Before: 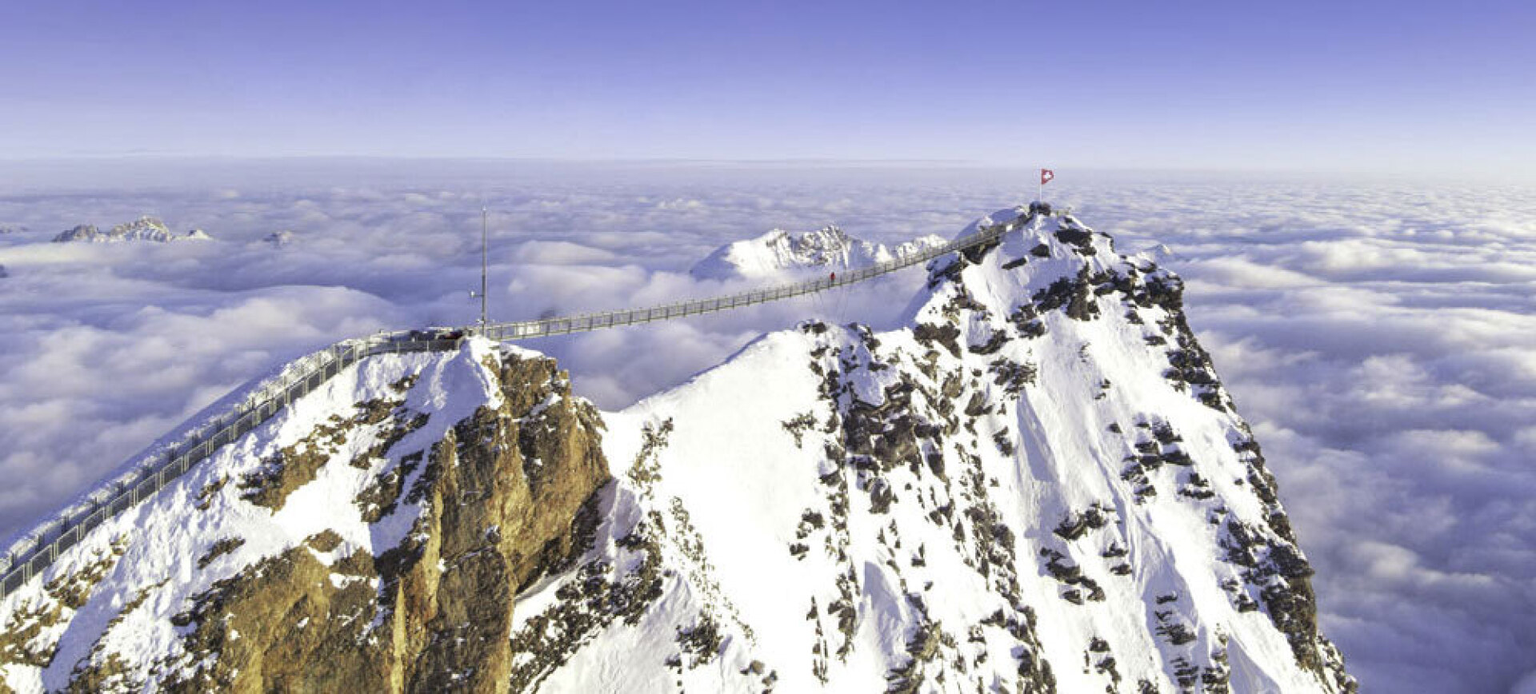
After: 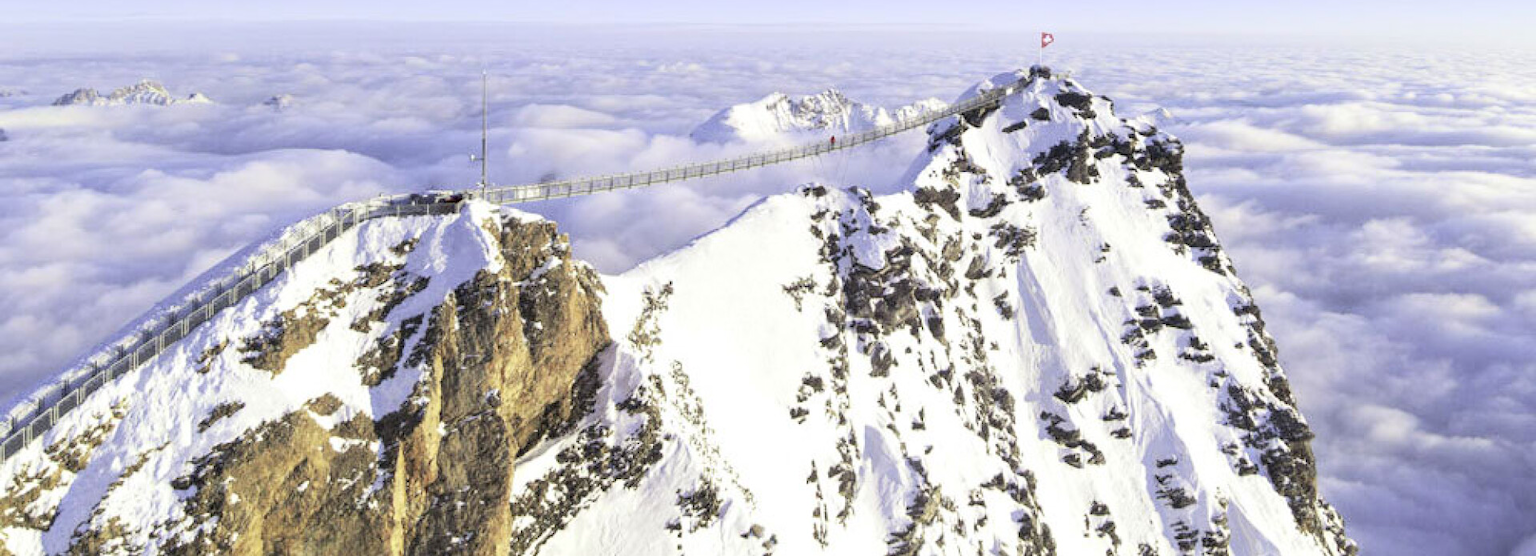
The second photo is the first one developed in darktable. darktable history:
tone curve: curves: ch0 [(0, 0) (0.004, 0.001) (0.133, 0.151) (0.325, 0.399) (0.475, 0.579) (0.832, 0.902) (1, 1)], color space Lab, independent channels, preserve colors none
crop and rotate: top 19.764%
